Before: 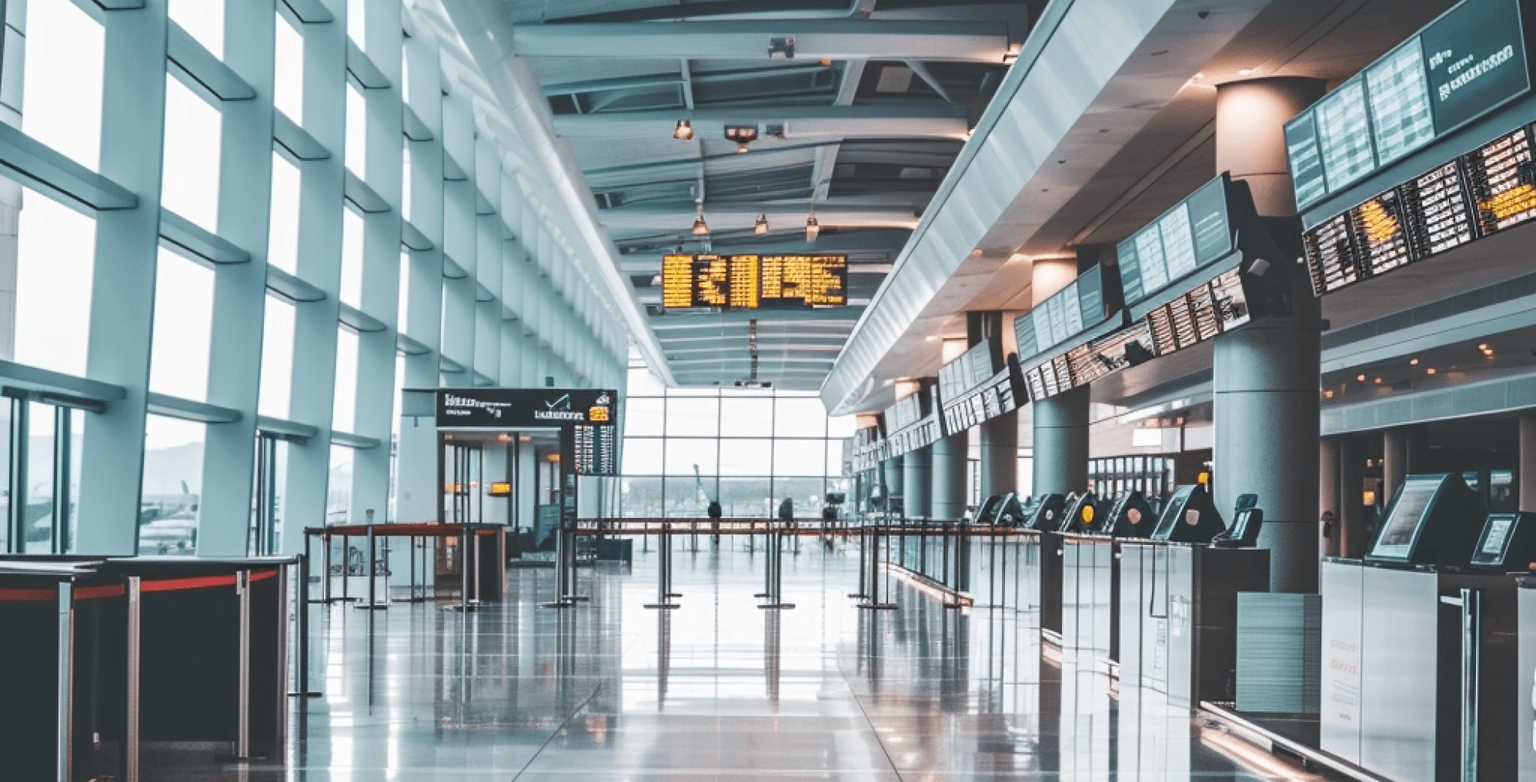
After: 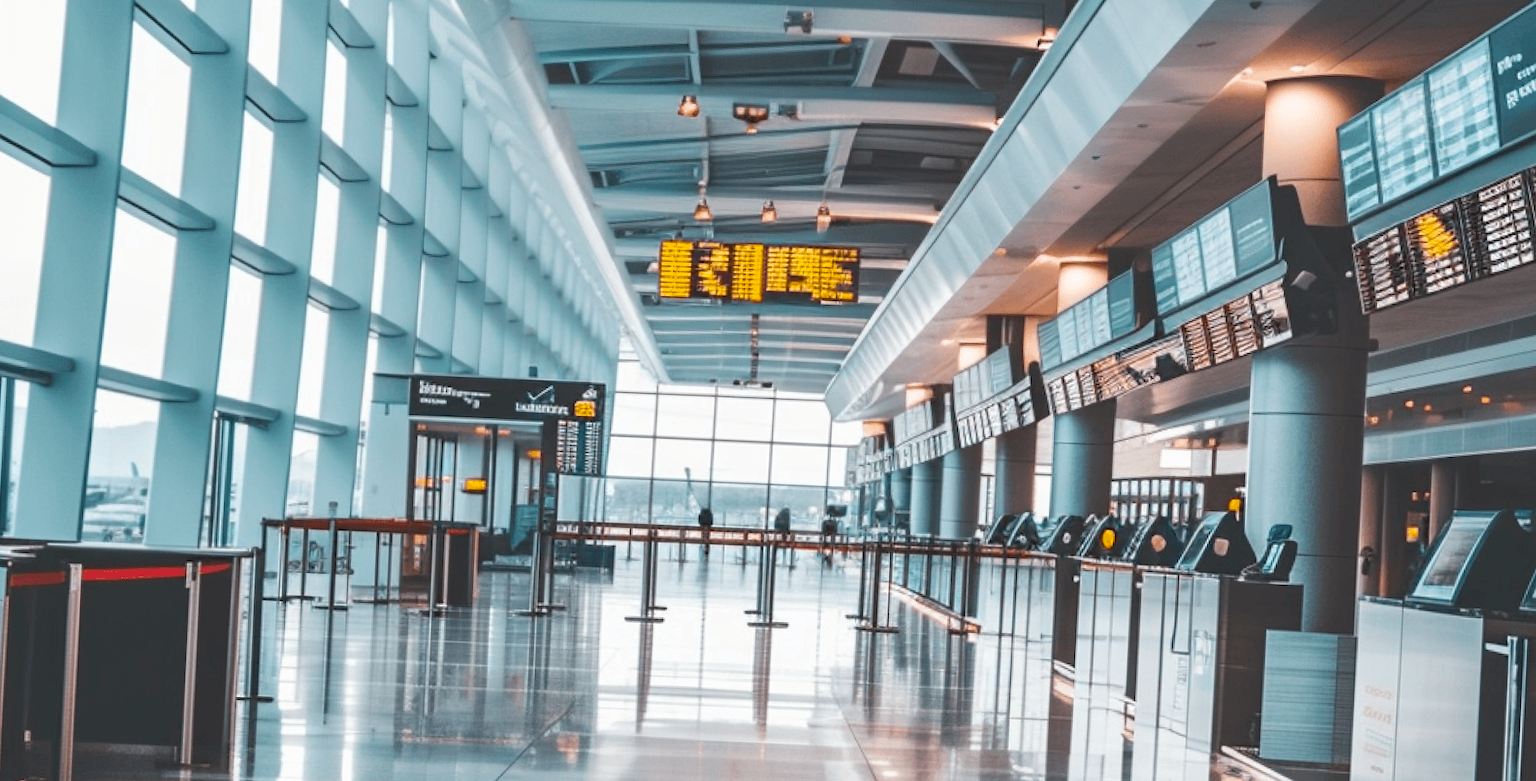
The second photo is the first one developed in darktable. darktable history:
crop and rotate: angle -2.36°
color balance rgb: power › luminance 1.136%, power › chroma 0.393%, power › hue 36.14°, perceptual saturation grading › global saturation 29.711%, global vibrance 20%
